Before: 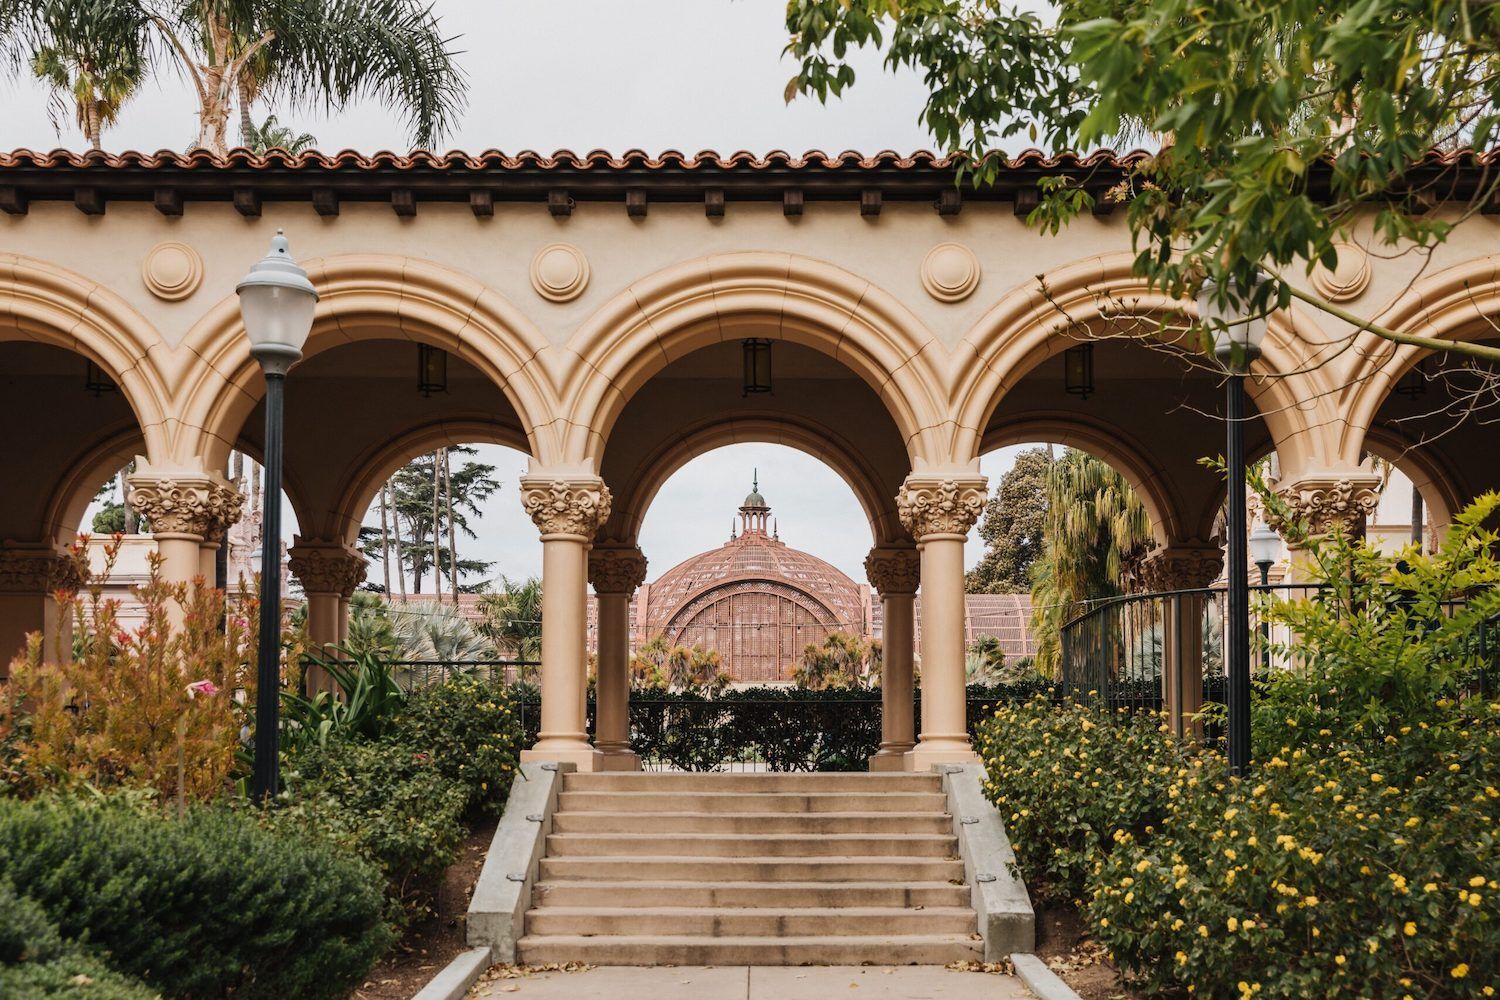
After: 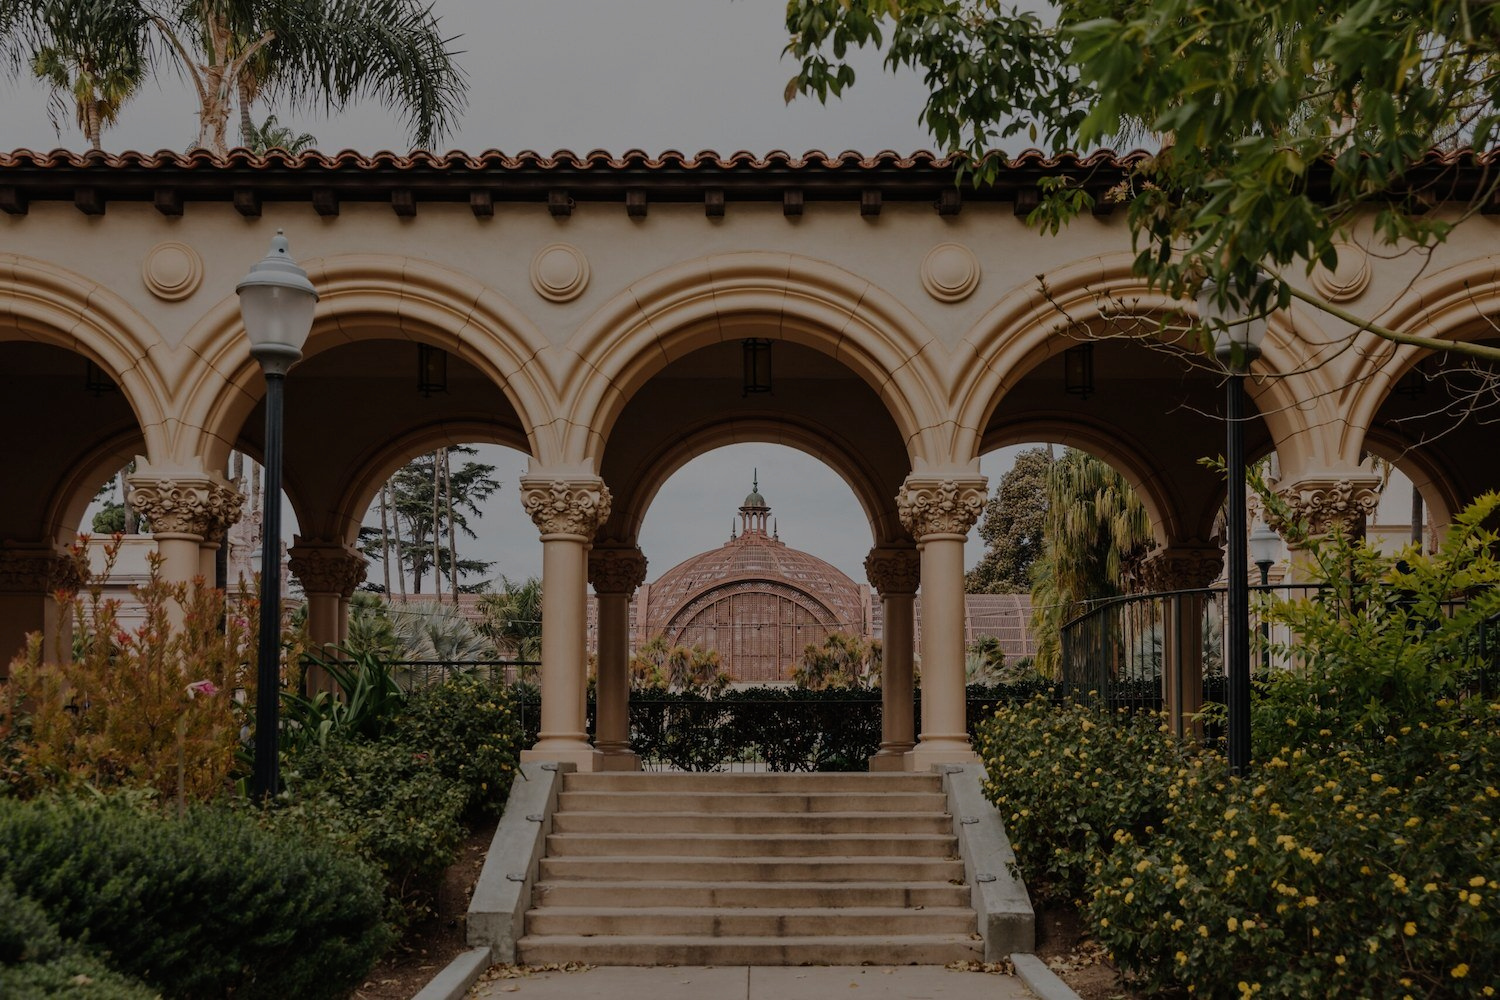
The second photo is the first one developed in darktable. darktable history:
exposure: exposure -1.458 EV, compensate highlight preservation false
